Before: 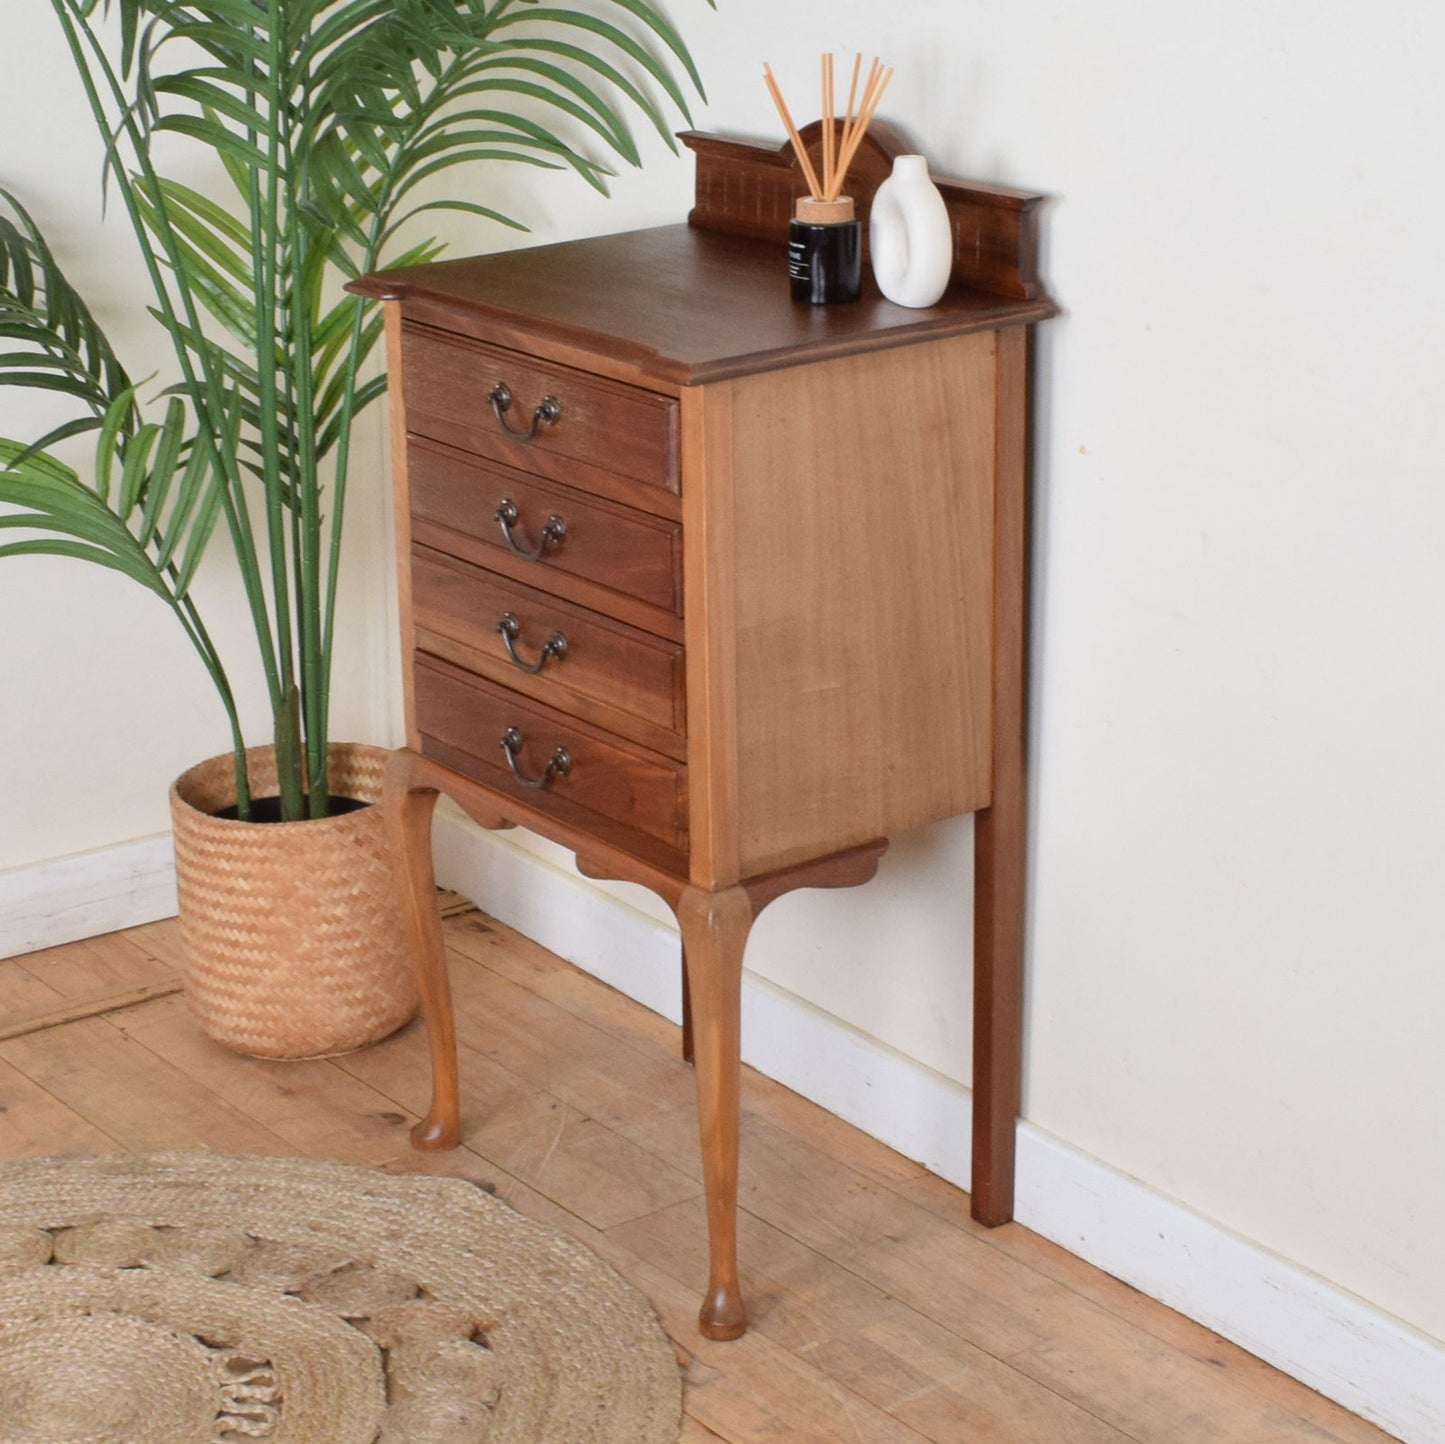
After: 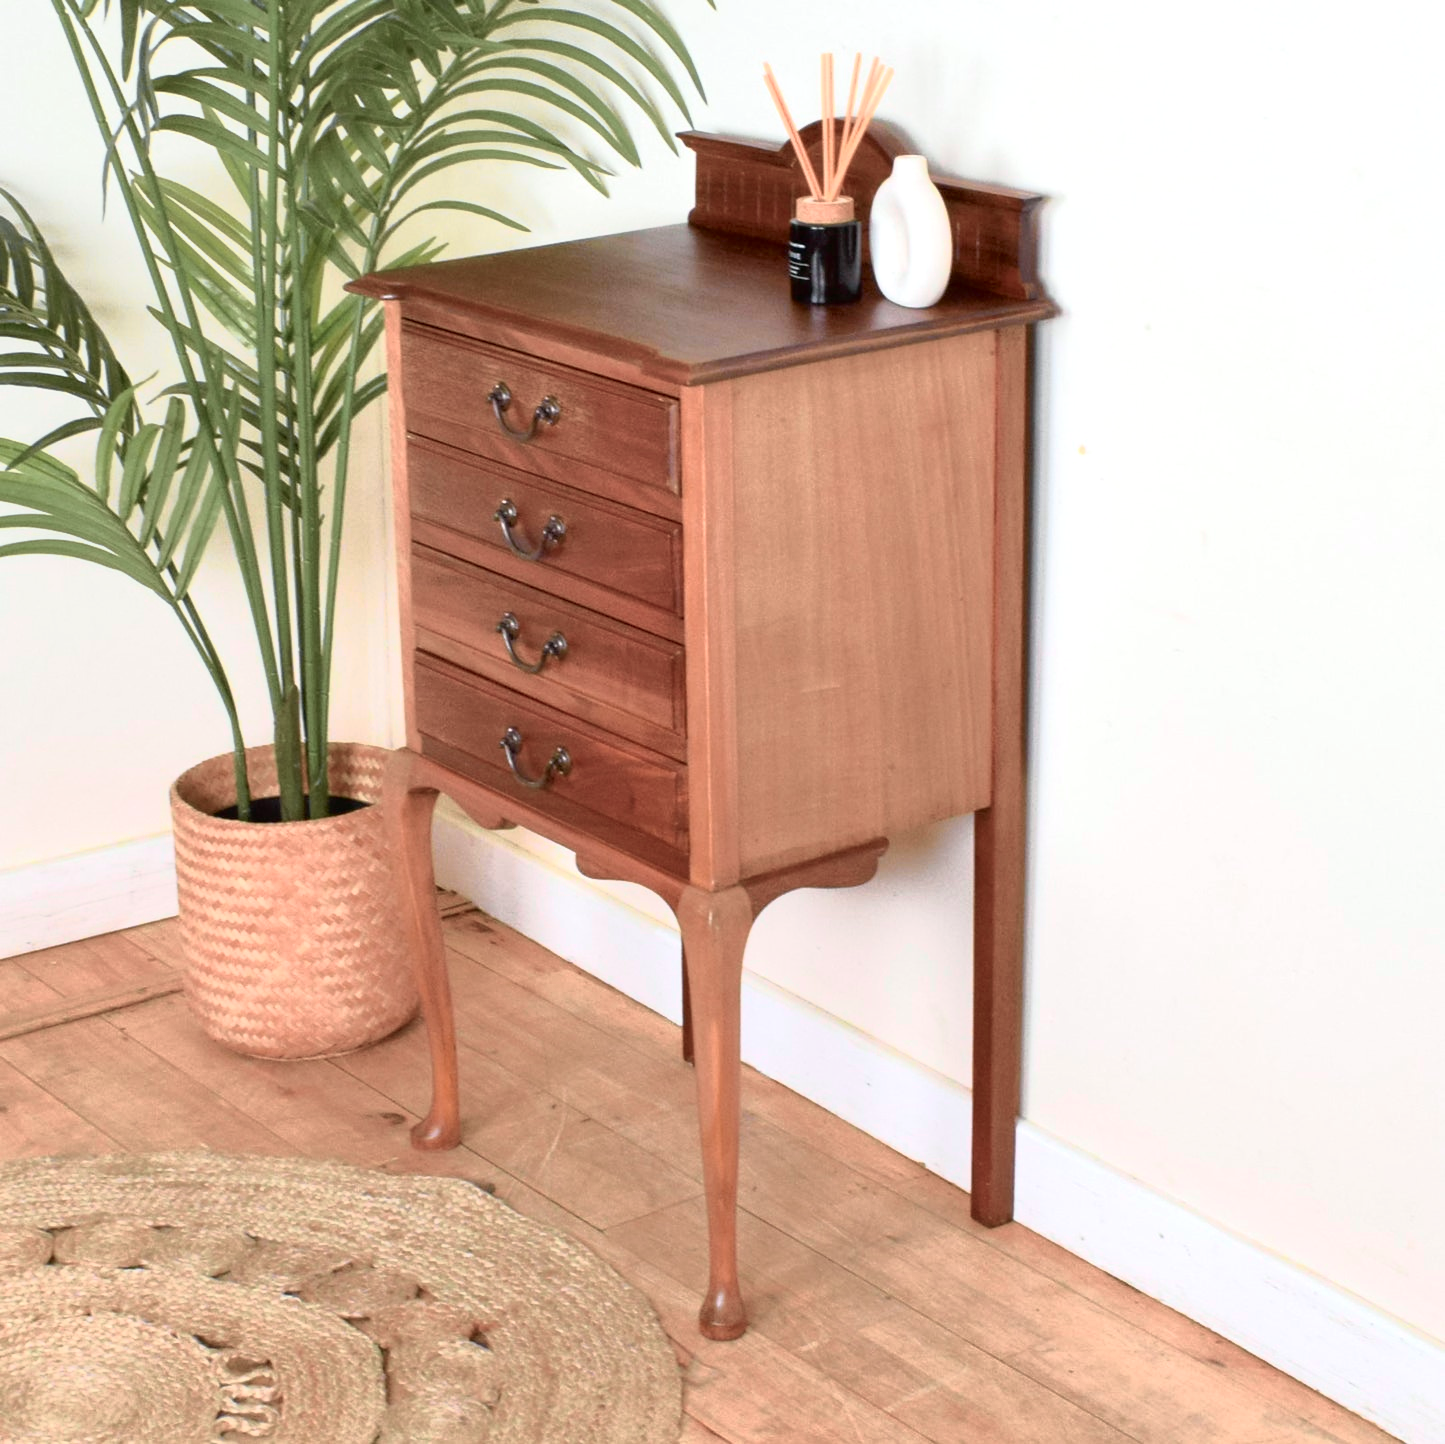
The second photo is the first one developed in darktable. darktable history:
exposure: black level correction 0.001, exposure 0.499 EV, compensate exposure bias true, compensate highlight preservation false
base curve: curves: ch0 [(0, 0) (0.74, 0.67) (1, 1)], preserve colors none
tone curve: curves: ch0 [(0, 0) (0.105, 0.068) (0.181, 0.185) (0.28, 0.291) (0.384, 0.404) (0.485, 0.531) (0.638, 0.681) (0.795, 0.879) (1, 0.977)]; ch1 [(0, 0) (0.161, 0.092) (0.35, 0.33) (0.379, 0.401) (0.456, 0.469) (0.504, 0.5) (0.512, 0.514) (0.58, 0.597) (0.635, 0.646) (1, 1)]; ch2 [(0, 0) (0.371, 0.362) (0.437, 0.437) (0.5, 0.5) (0.53, 0.523) (0.56, 0.58) (0.622, 0.606) (1, 1)], color space Lab, independent channels, preserve colors none
